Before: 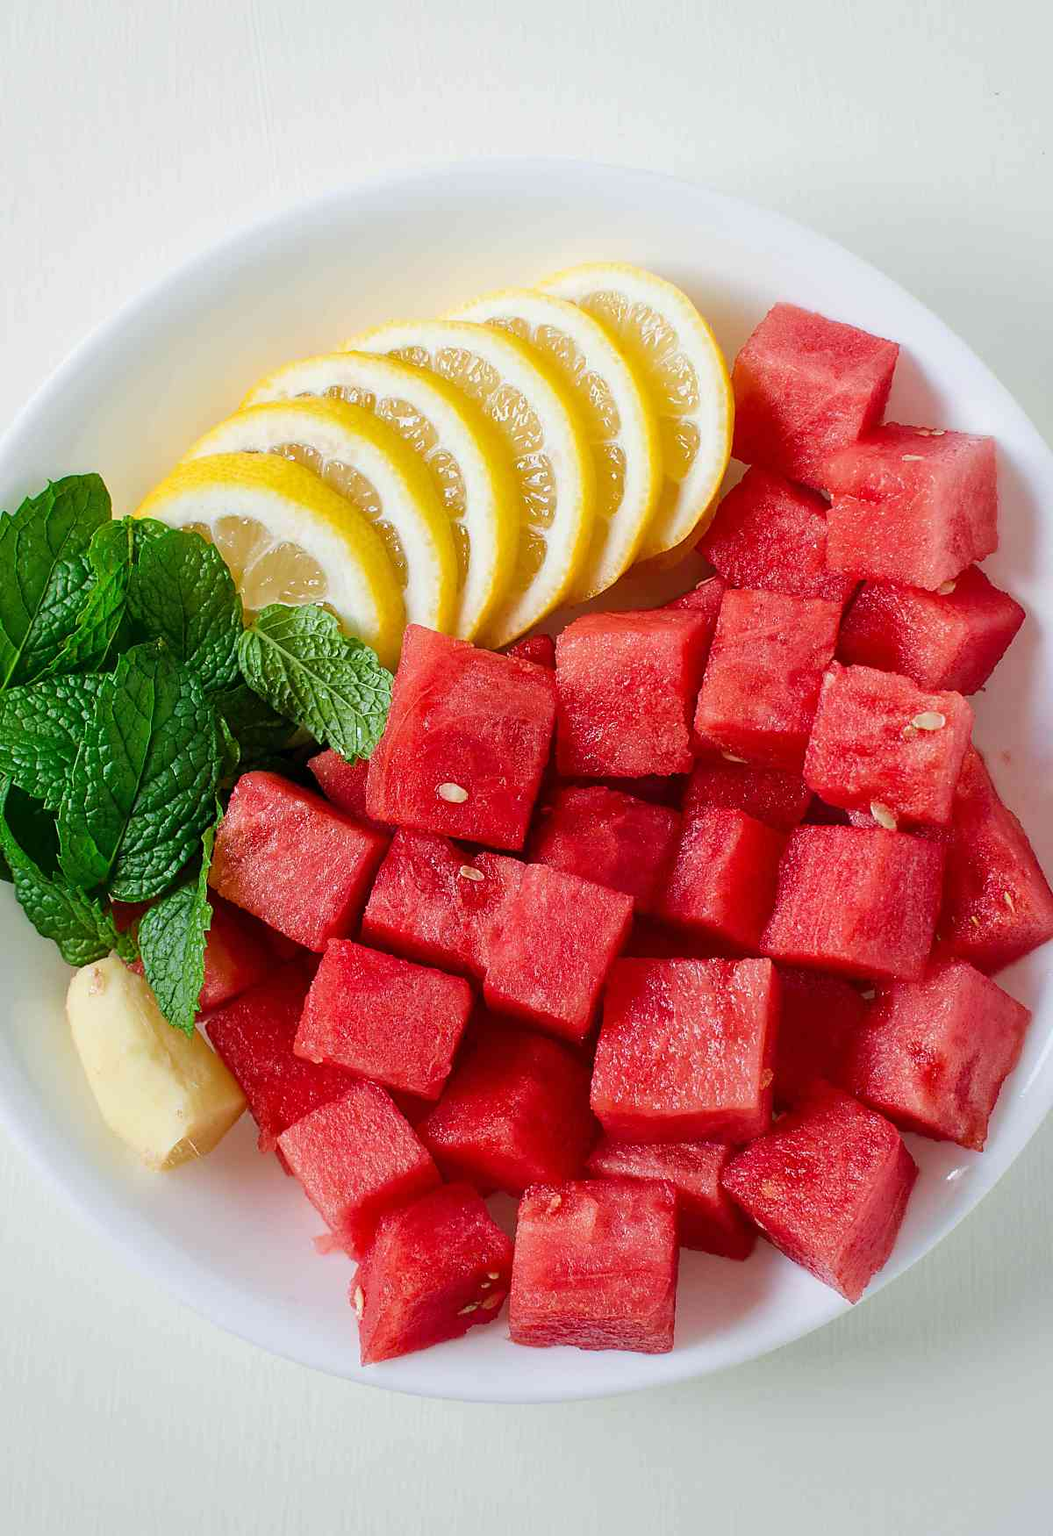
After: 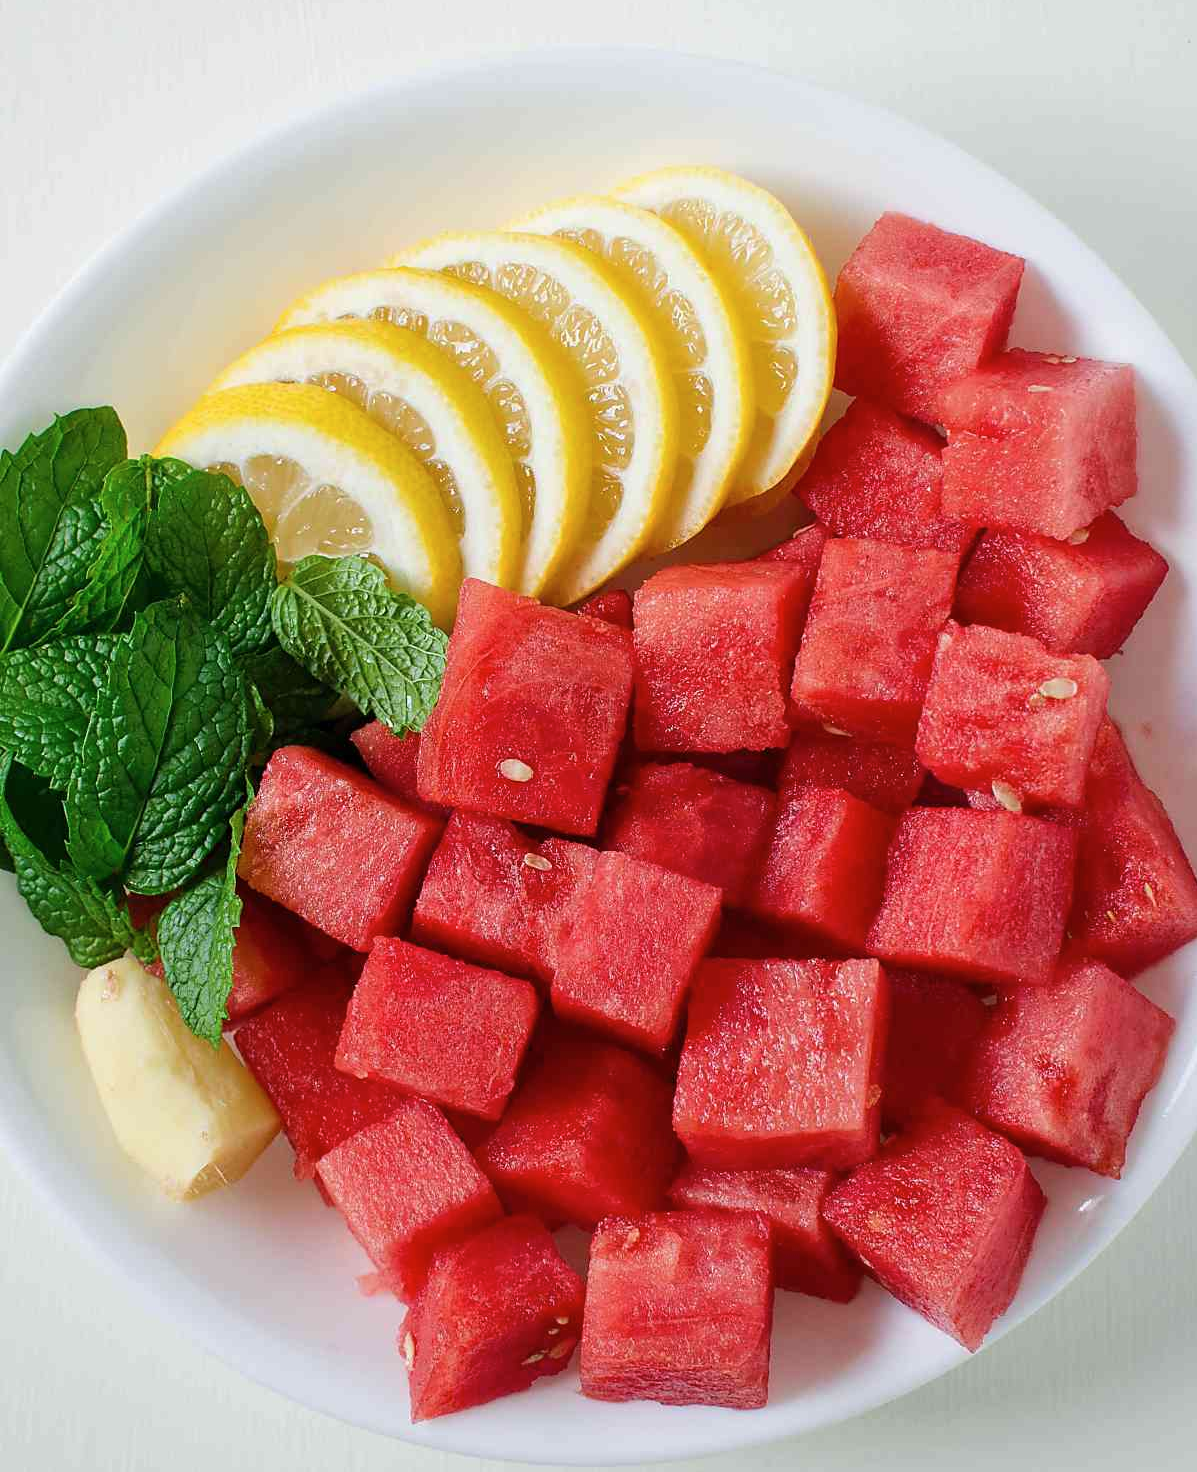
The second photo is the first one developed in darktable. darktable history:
crop: top 7.625%, bottom 8.027%
contrast brightness saturation: saturation -0.05
